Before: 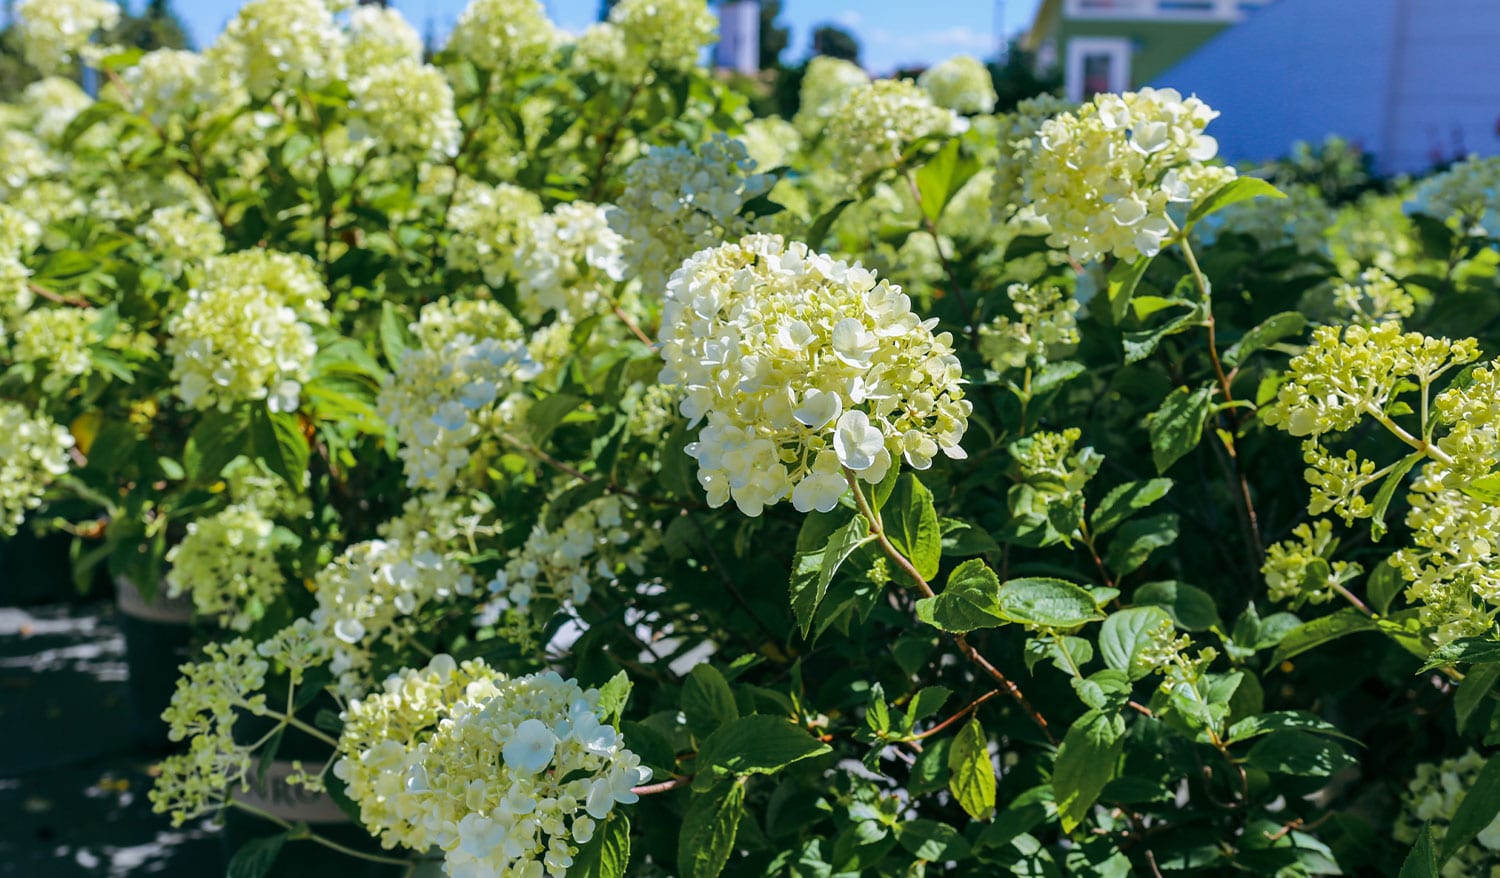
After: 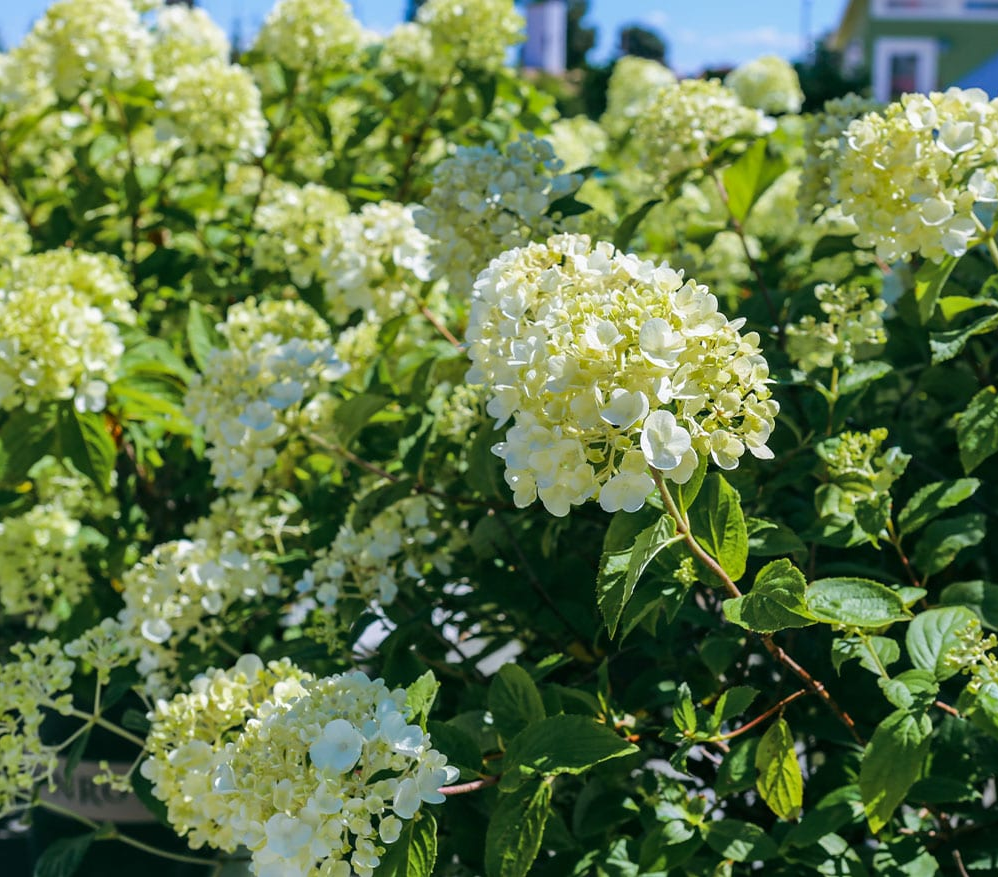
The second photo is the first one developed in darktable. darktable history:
crop and rotate: left 12.898%, right 20.532%
